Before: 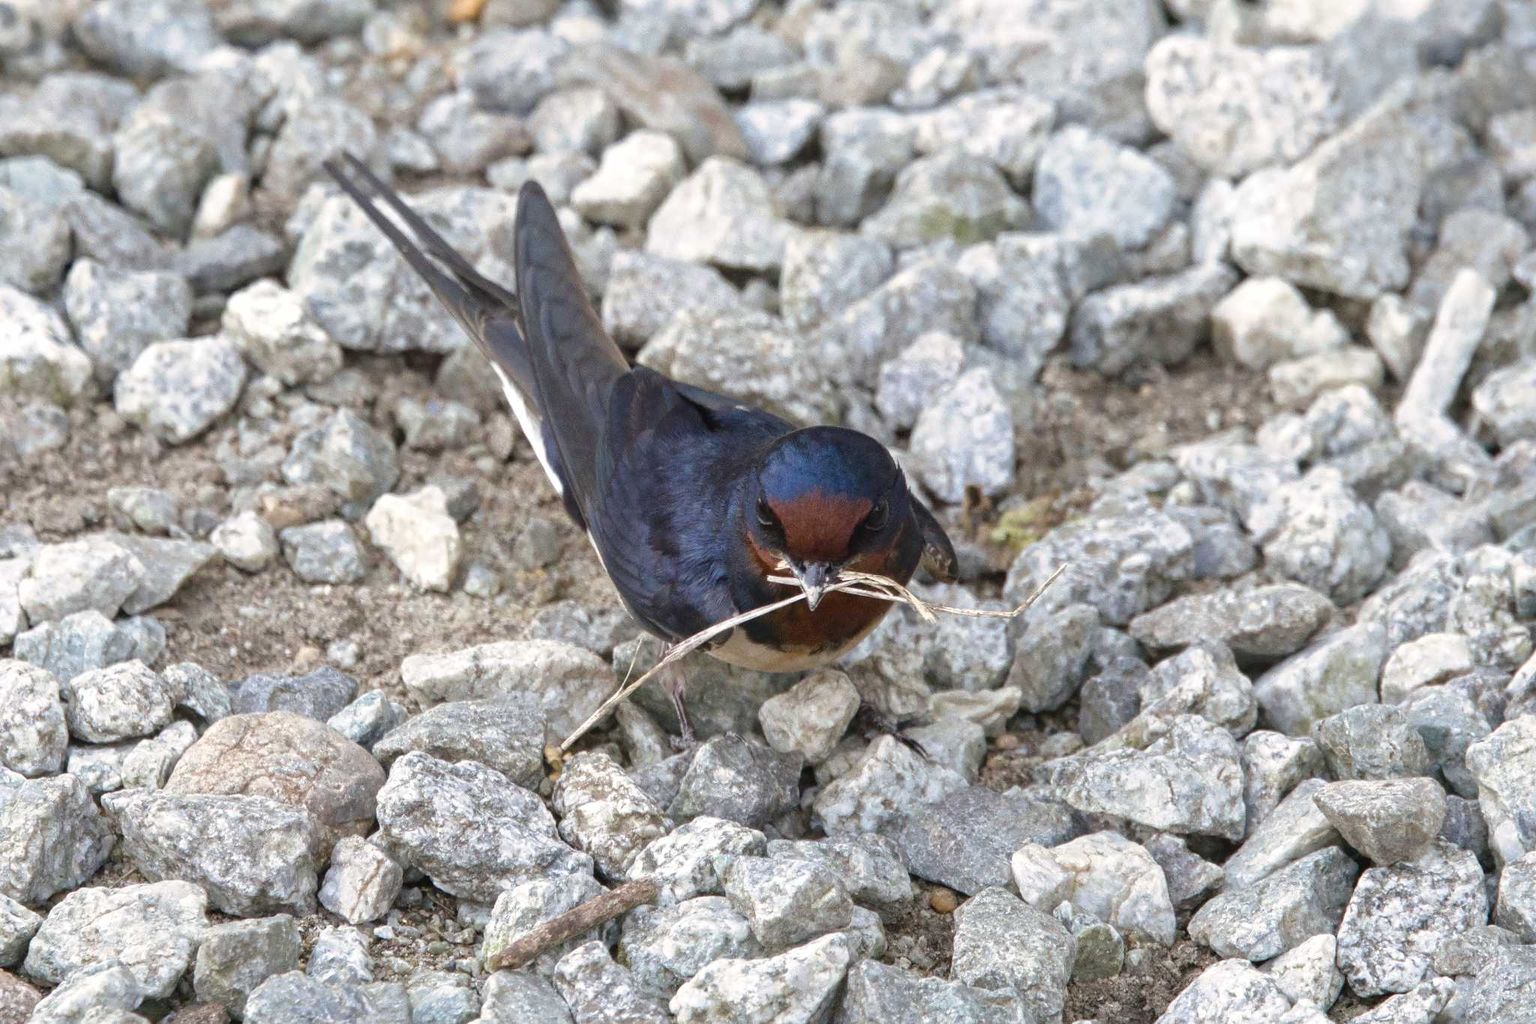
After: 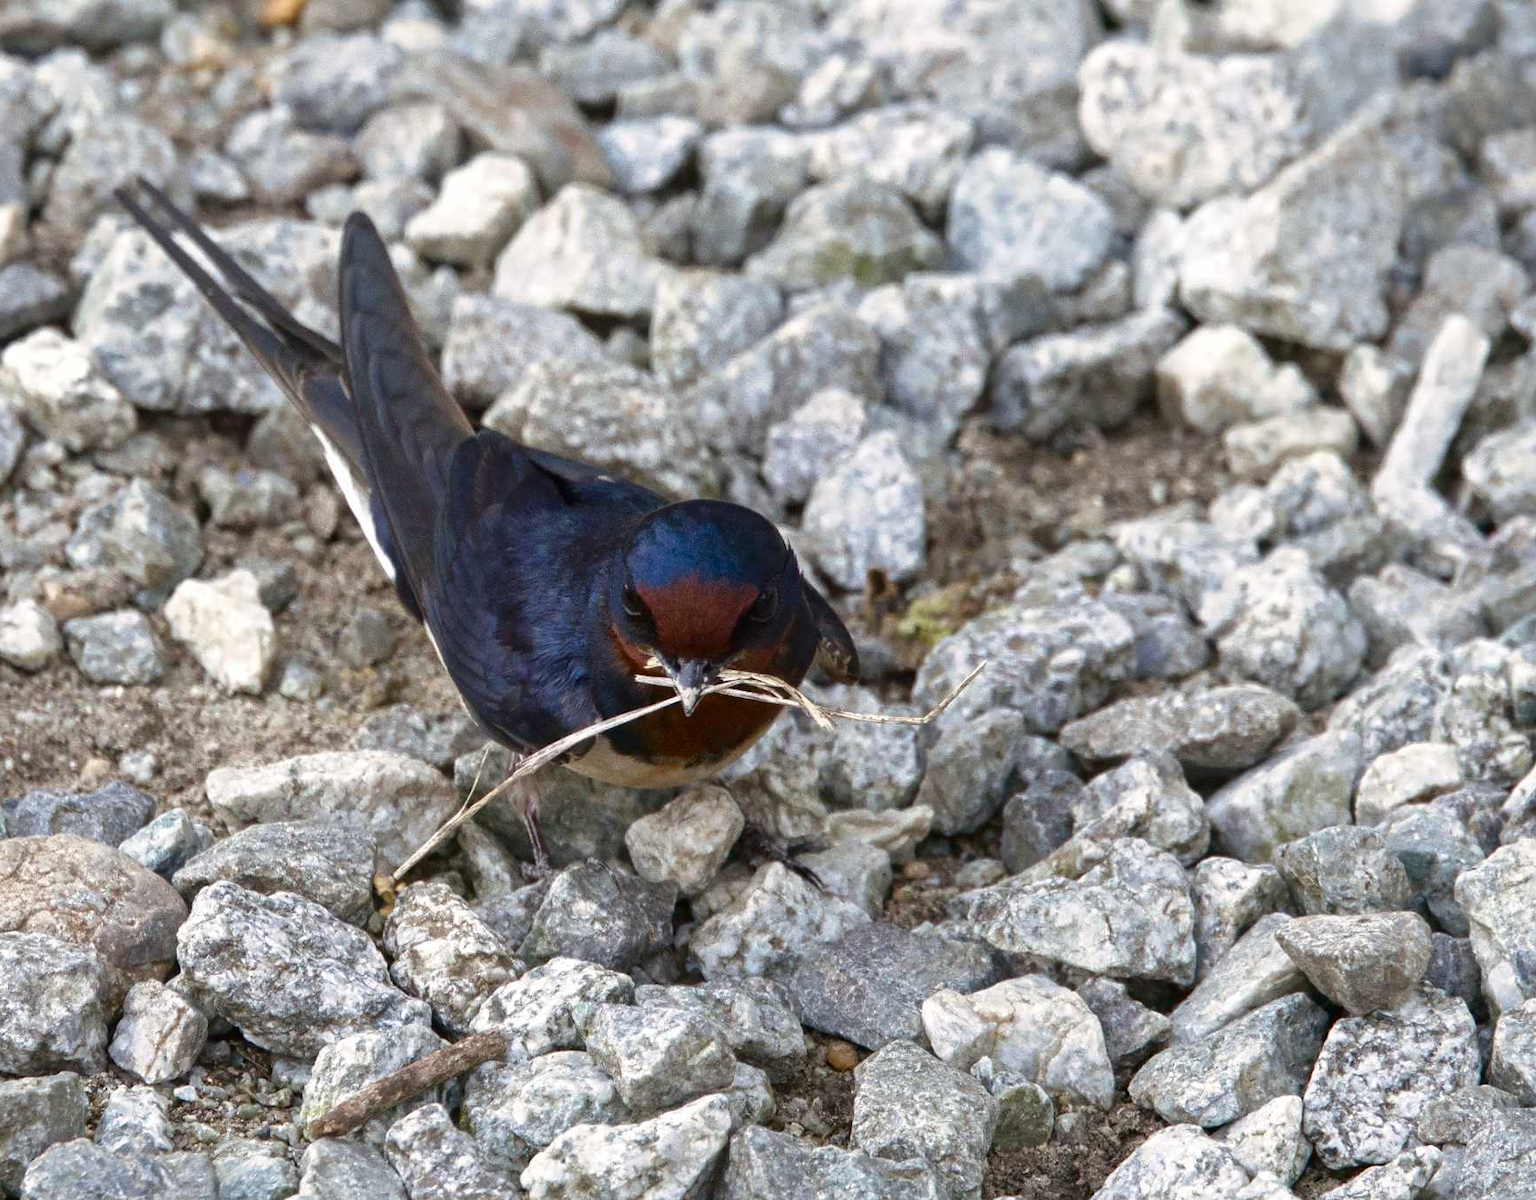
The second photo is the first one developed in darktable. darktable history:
contrast brightness saturation: contrast 0.065, brightness -0.14, saturation 0.105
crop and rotate: left 14.706%
